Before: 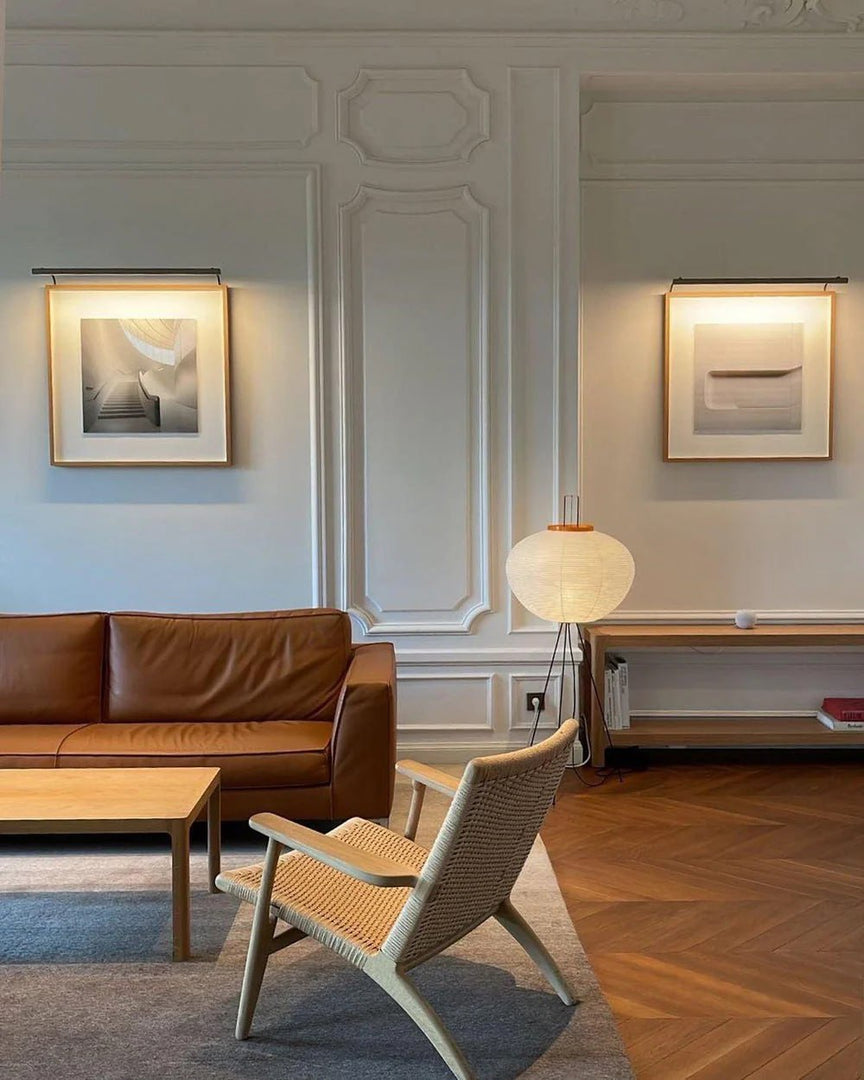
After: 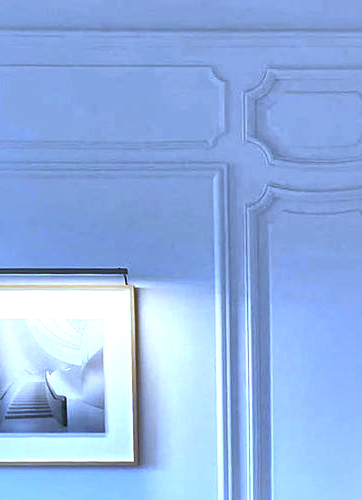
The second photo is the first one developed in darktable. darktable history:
local contrast: mode bilateral grid, contrast 20, coarseness 50, detail 161%, midtone range 0.2
crop and rotate: left 10.817%, top 0.062%, right 47.194%, bottom 53.626%
exposure: black level correction 0, exposure 0.9 EV, compensate highlight preservation false
white balance: red 0.766, blue 1.537
